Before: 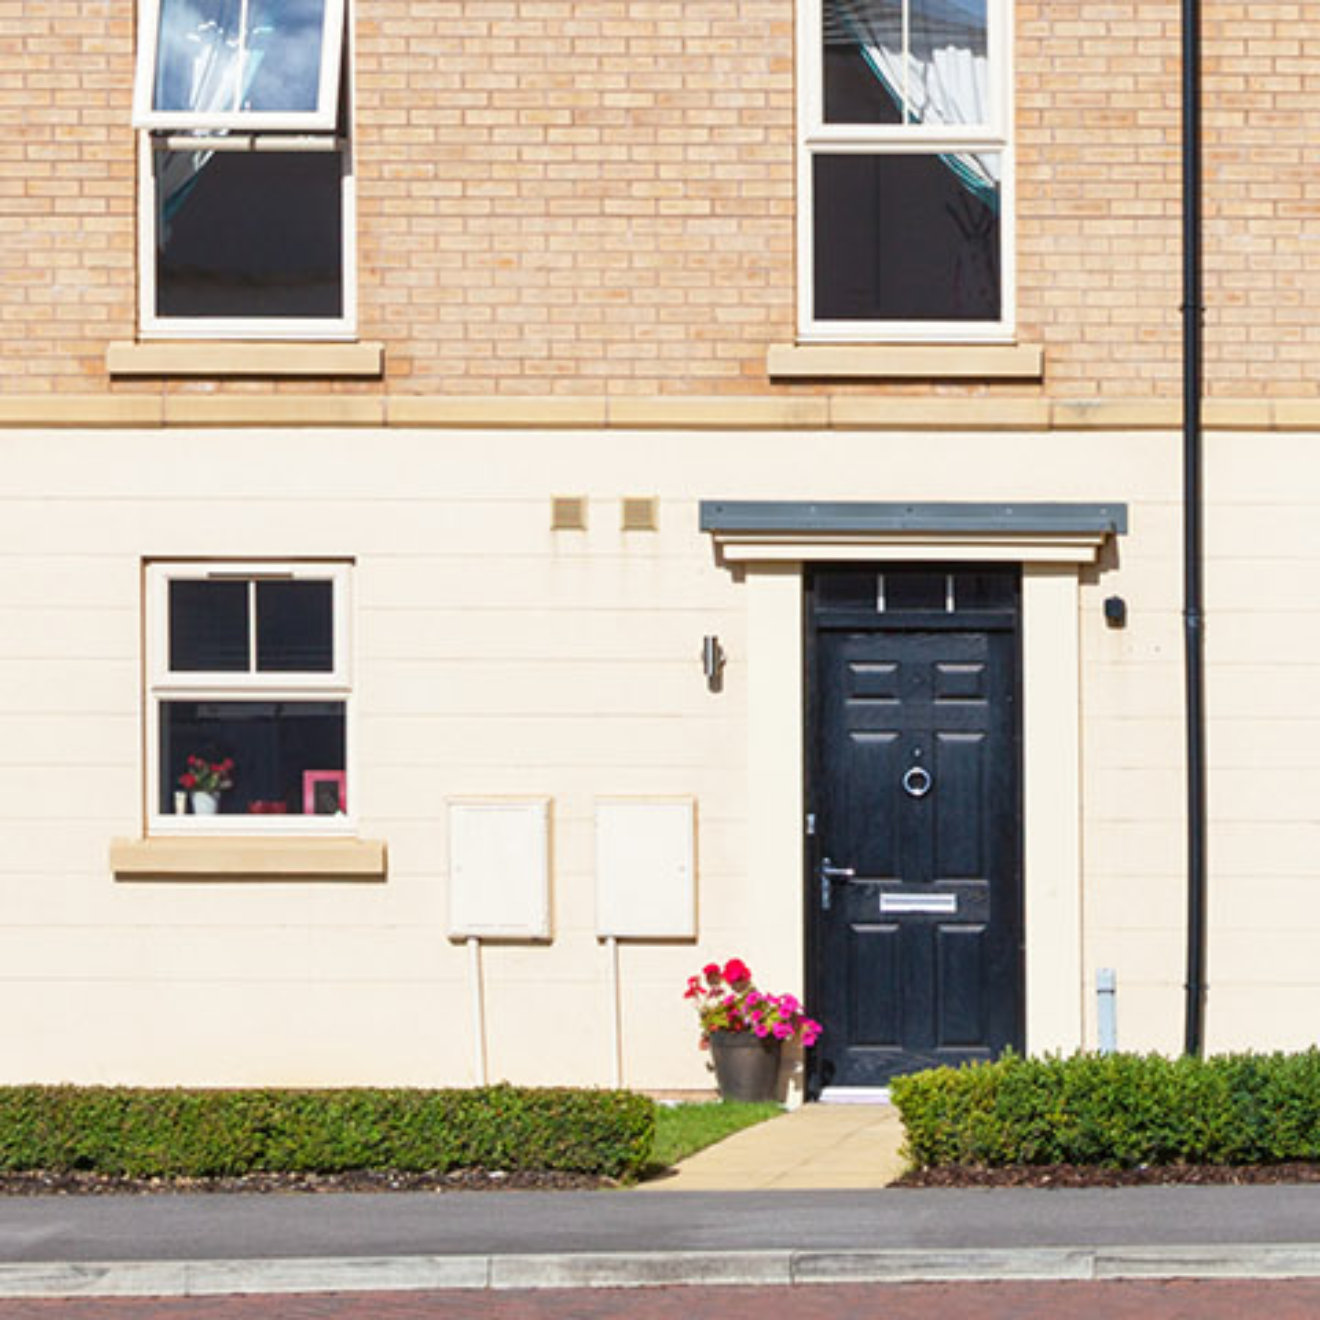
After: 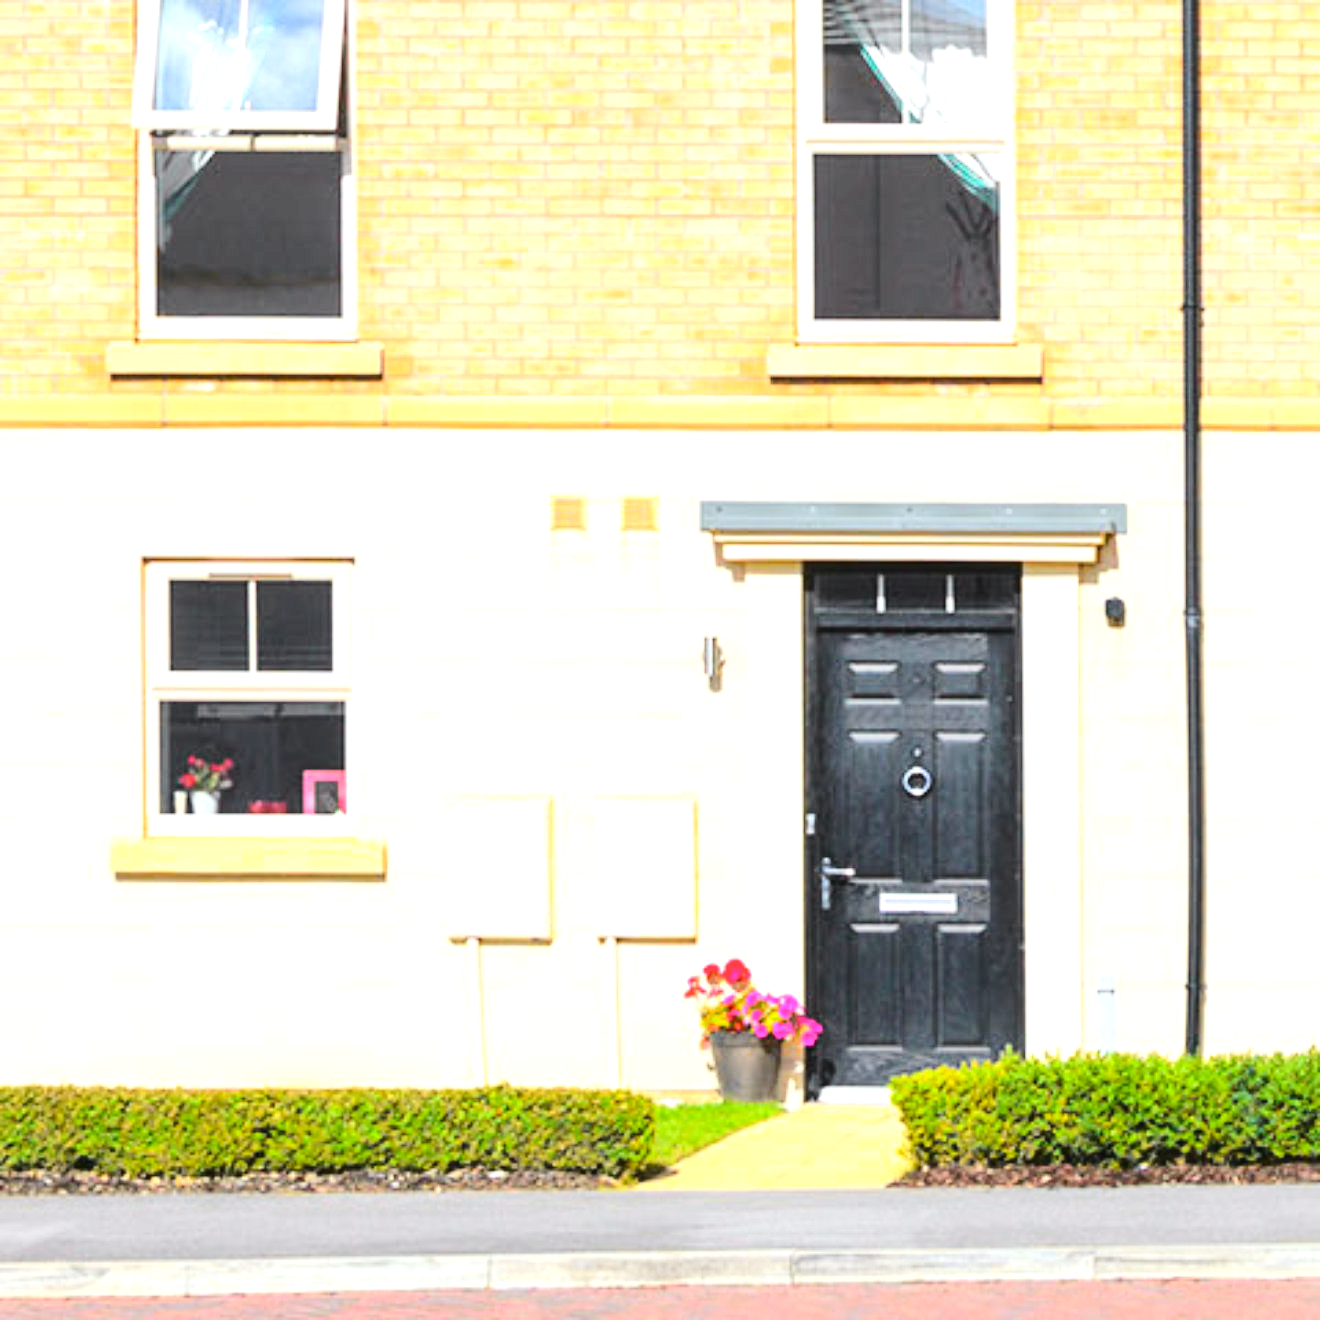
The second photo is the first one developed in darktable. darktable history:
tone curve: curves: ch0 [(0, 0) (0.11, 0.081) (0.256, 0.259) (0.398, 0.475) (0.498, 0.611) (0.65, 0.757) (0.835, 0.883) (1, 0.961)]; ch1 [(0, 0) (0.346, 0.307) (0.408, 0.369) (0.453, 0.457) (0.482, 0.479) (0.502, 0.498) (0.521, 0.51) (0.553, 0.554) (0.618, 0.65) (0.693, 0.727) (1, 1)]; ch2 [(0, 0) (0.358, 0.362) (0.434, 0.46) (0.485, 0.494) (0.5, 0.494) (0.511, 0.508) (0.537, 0.55) (0.579, 0.599) (0.621, 0.693) (1, 1)], color space Lab, independent channels, preserve colors none
exposure: black level correction -0.002, exposure 1.115 EV, compensate highlight preservation false
